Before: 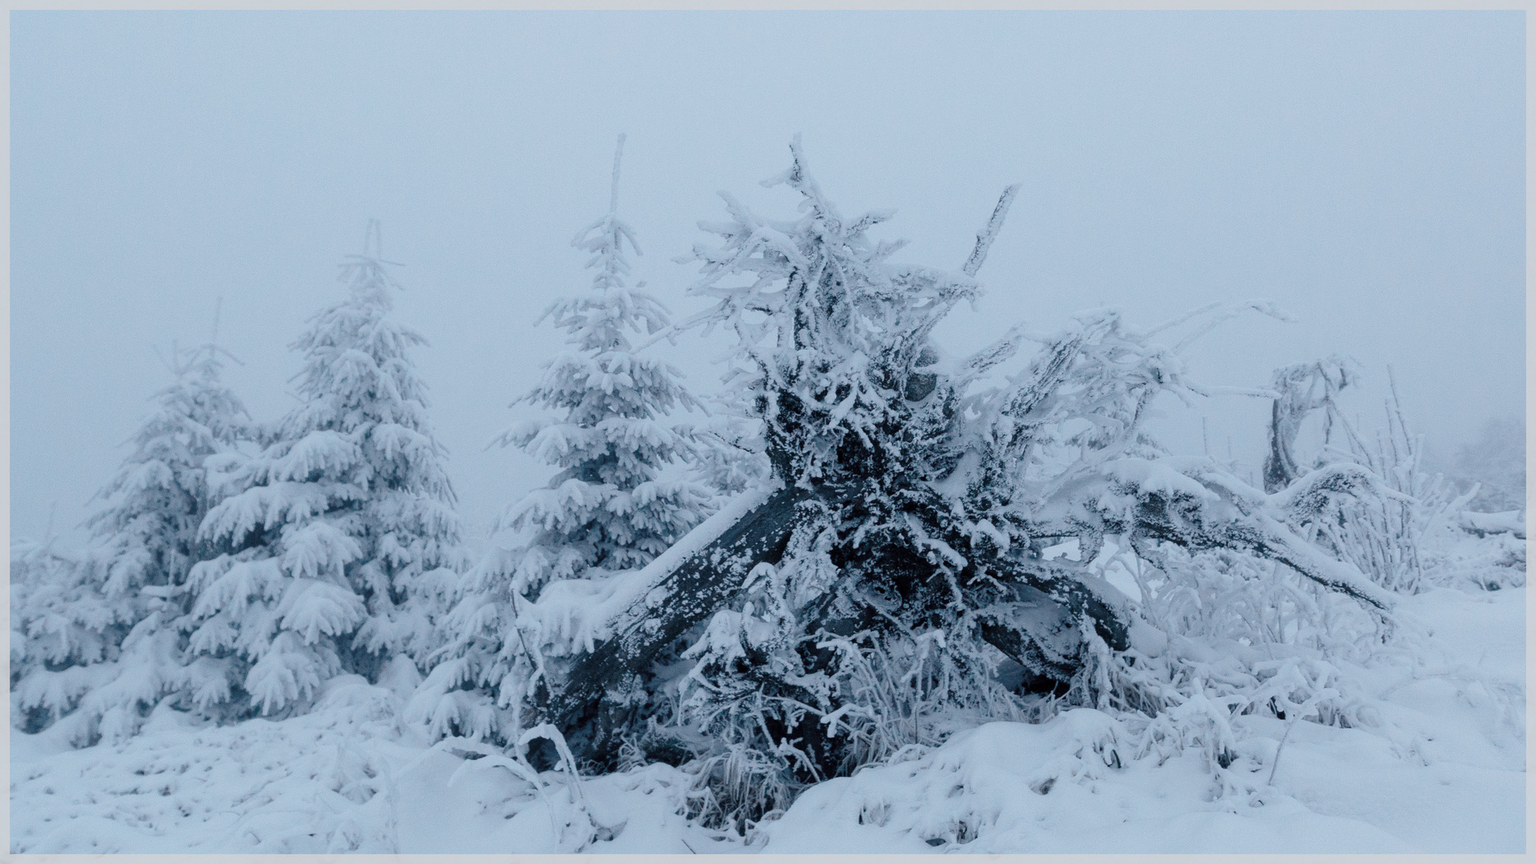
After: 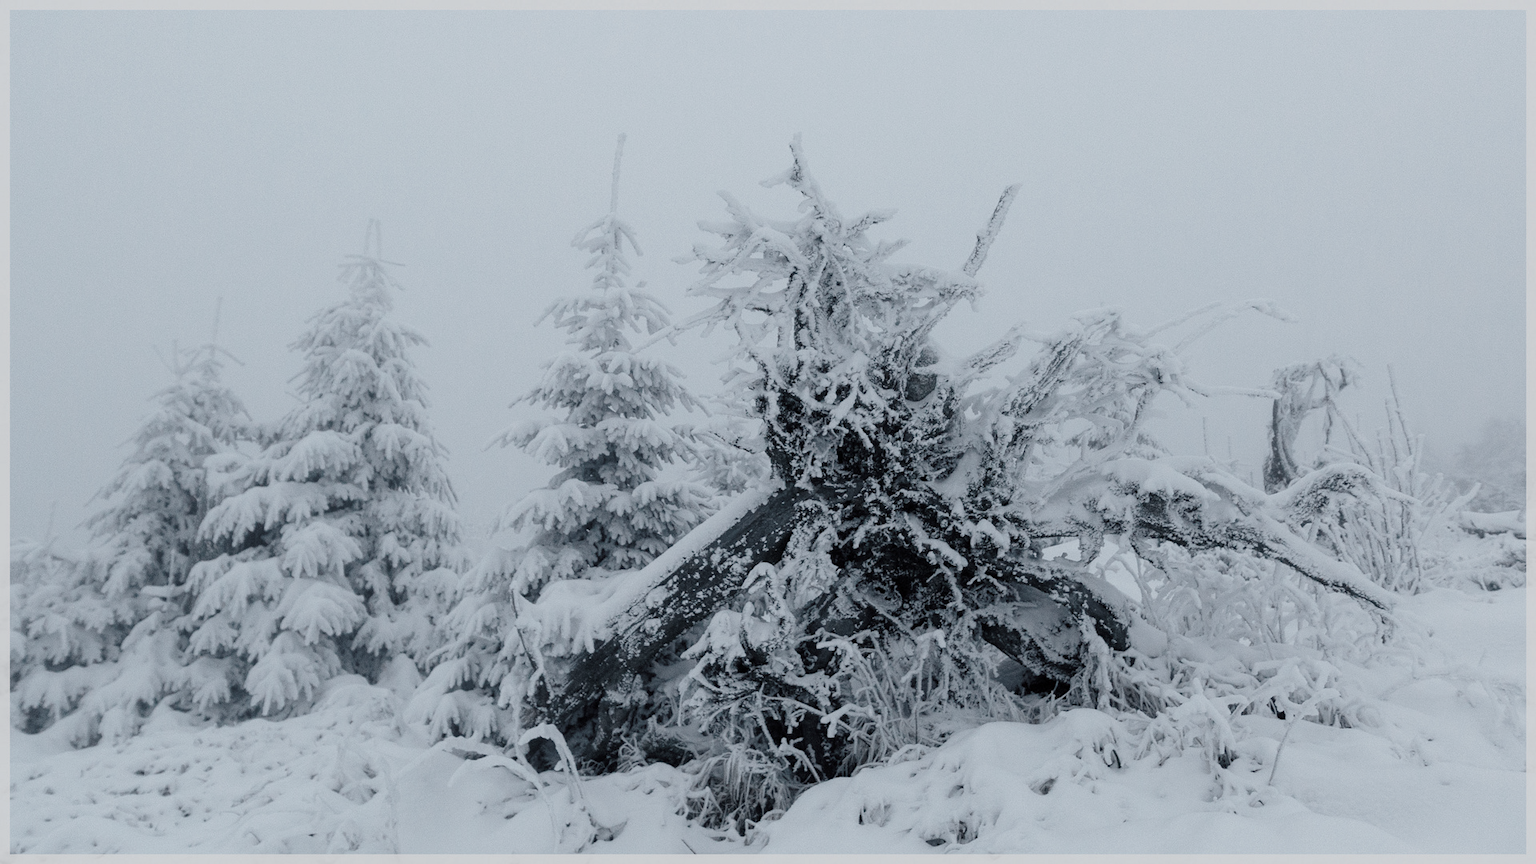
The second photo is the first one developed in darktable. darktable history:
color zones: curves: ch1 [(0, 0.638) (0.193, 0.442) (0.286, 0.15) (0.429, 0.14) (0.571, 0.142) (0.714, 0.154) (0.857, 0.175) (1, 0.638)]
white balance: emerald 1
color contrast: green-magenta contrast 1.69, blue-yellow contrast 1.49
